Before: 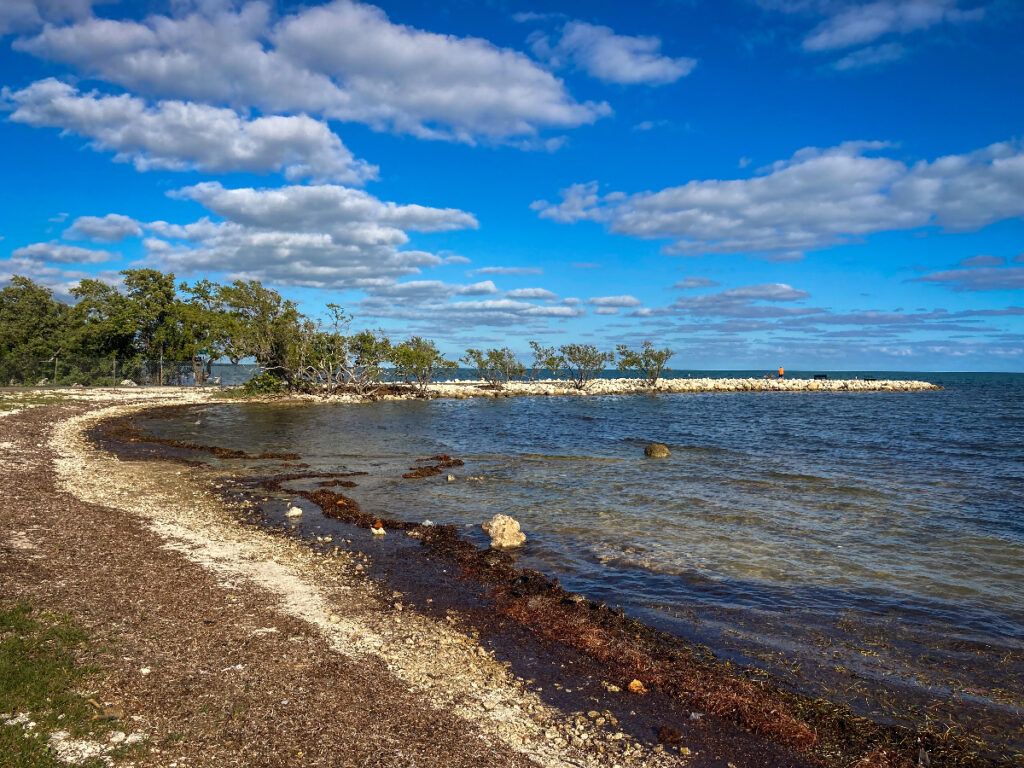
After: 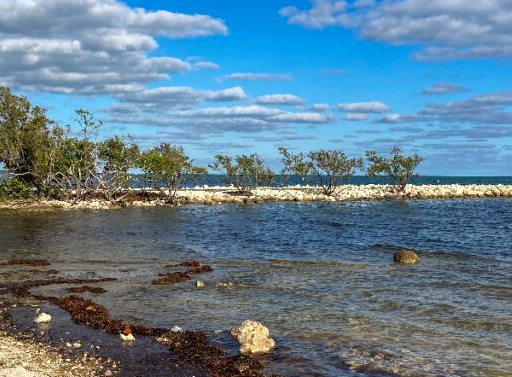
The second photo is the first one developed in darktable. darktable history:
crop: left 24.594%, top 25.329%, right 25.4%, bottom 25.457%
local contrast: highlights 104%, shadows 100%, detail 119%, midtone range 0.2
